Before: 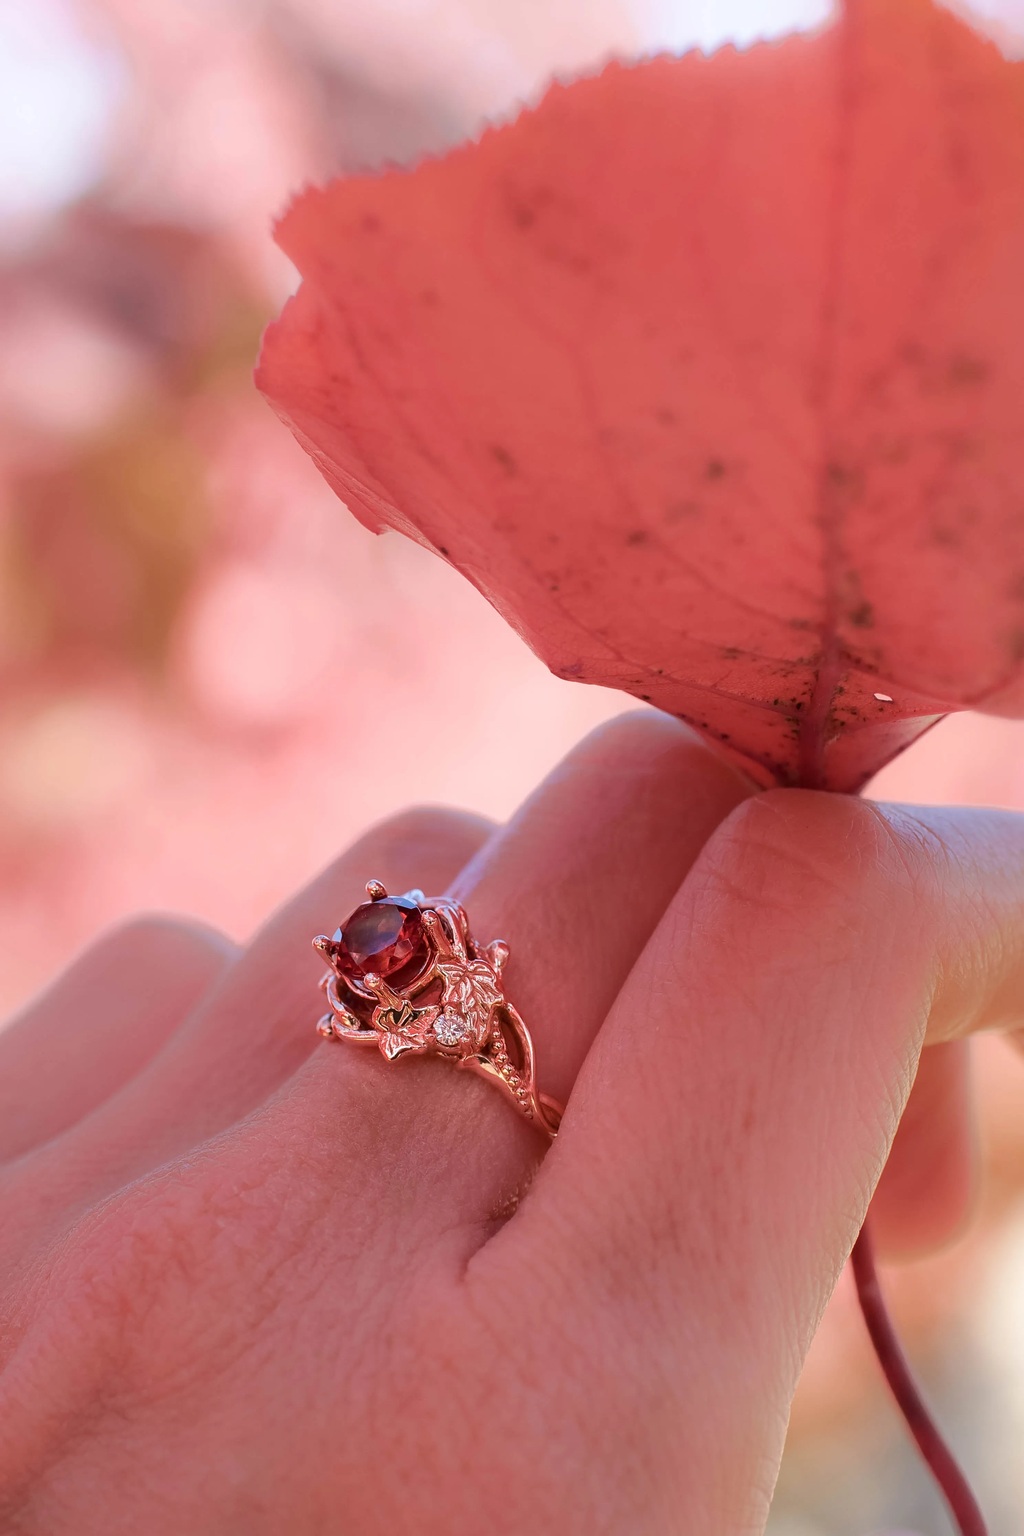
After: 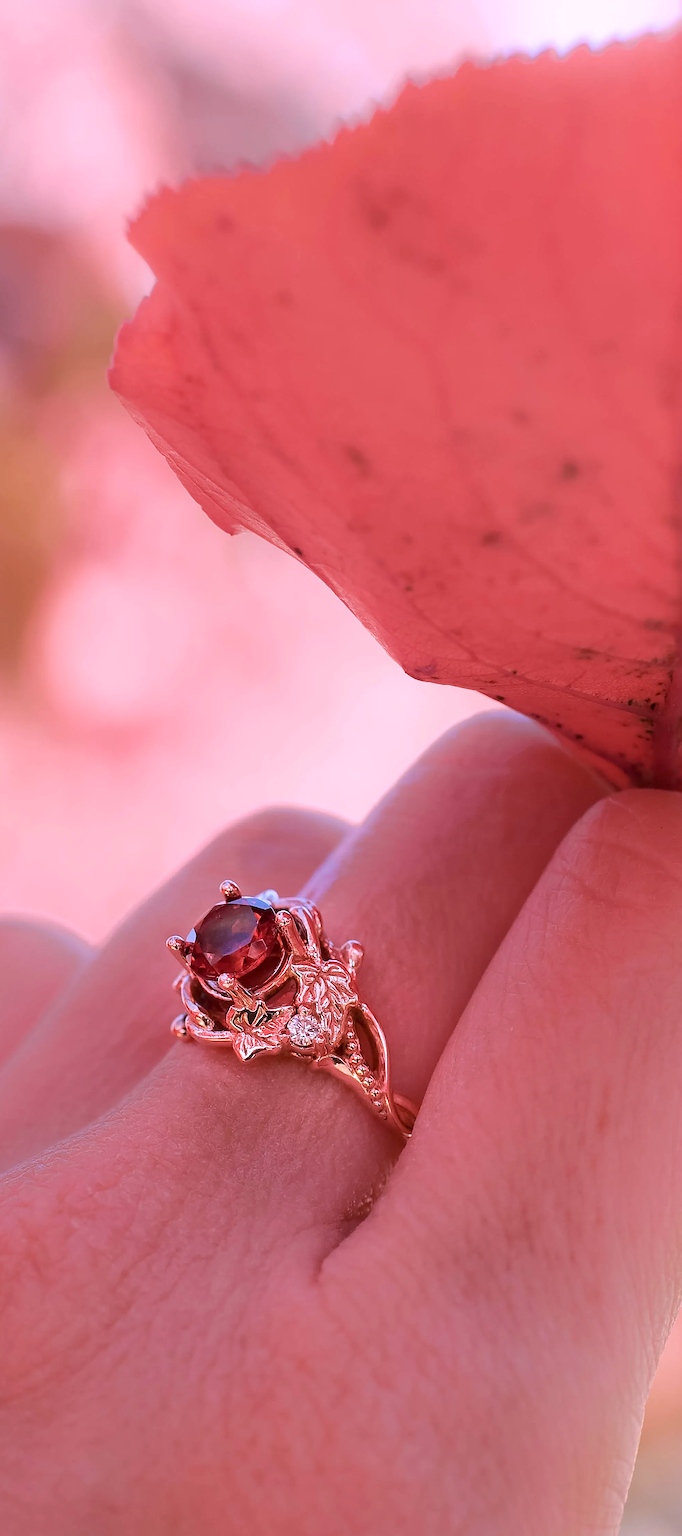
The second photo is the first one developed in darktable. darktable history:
white balance: red 1.066, blue 1.119
crop and rotate: left 14.292%, right 19.041%
sharpen: on, module defaults
